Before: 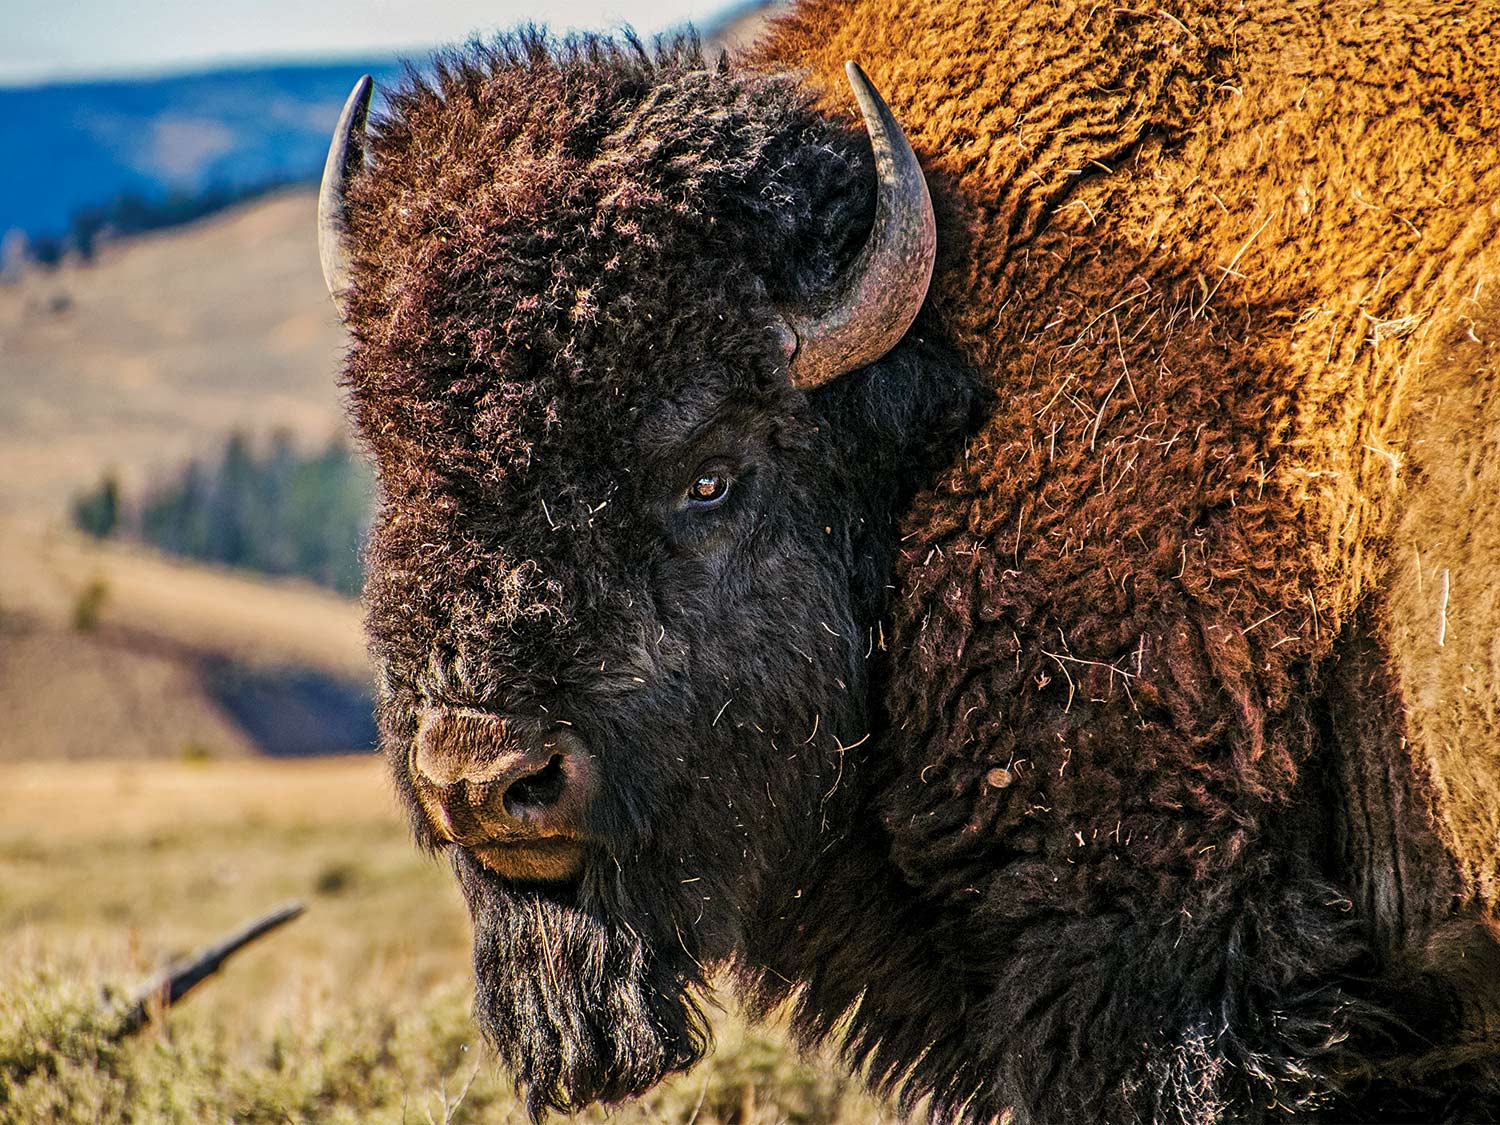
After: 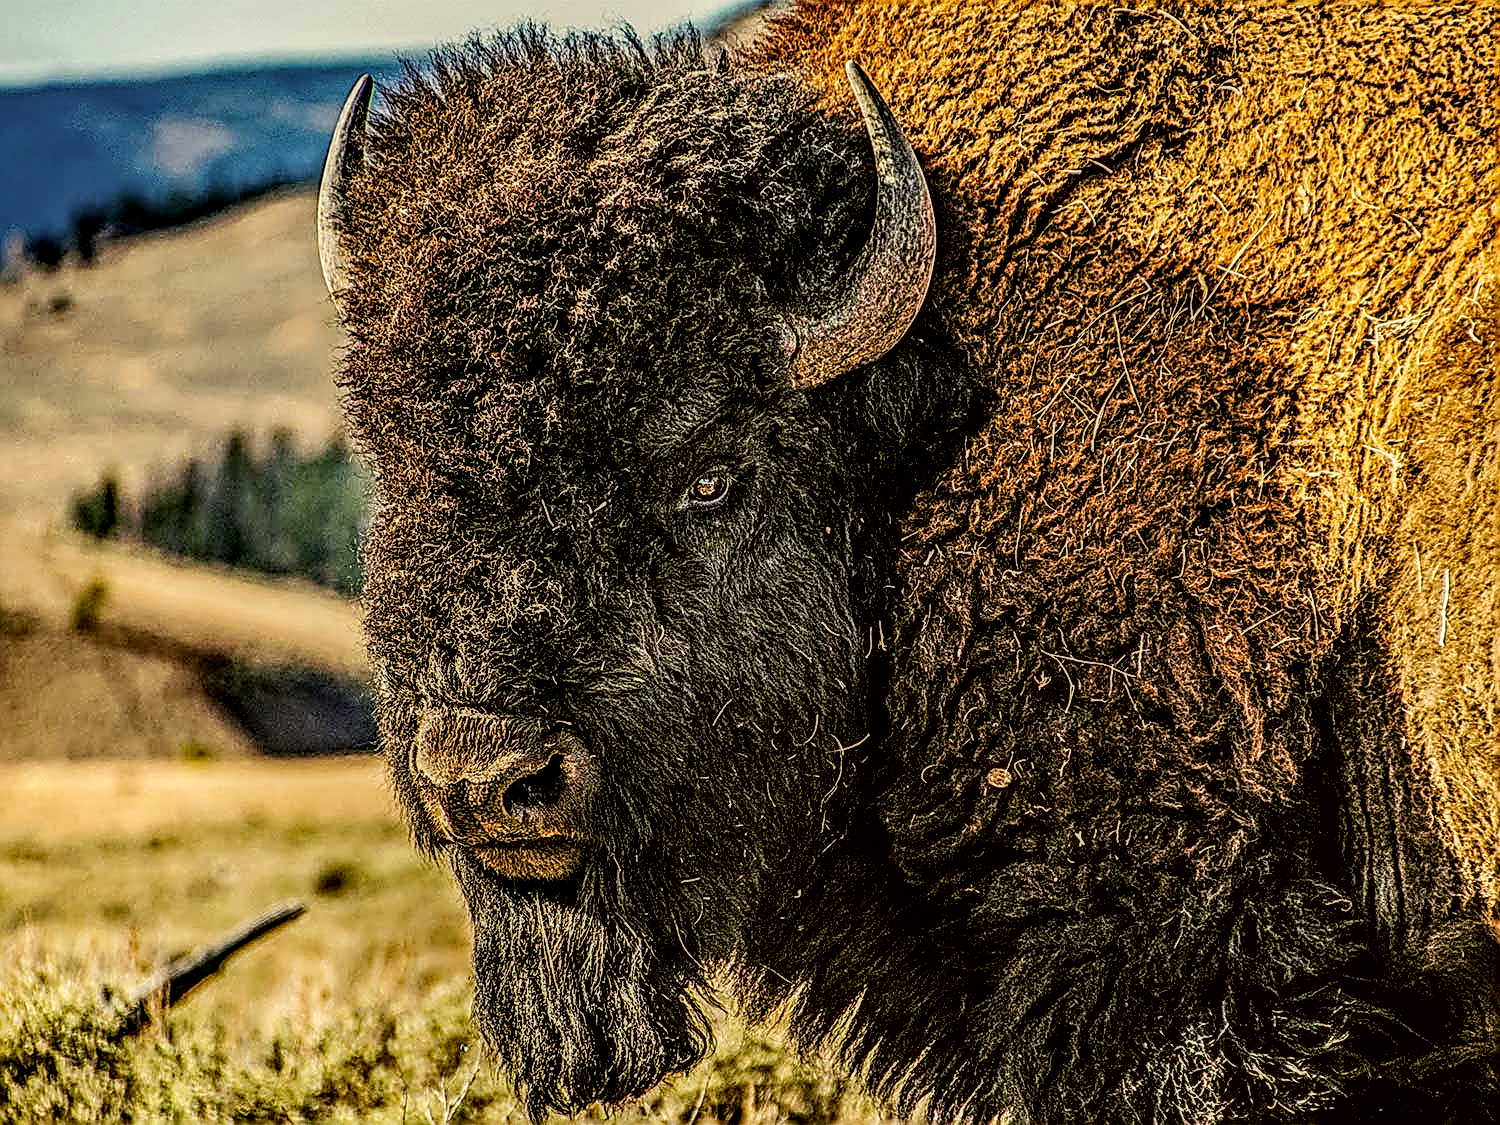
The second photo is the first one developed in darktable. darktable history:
haze removal: compatibility mode true, adaptive false
filmic rgb: black relative exposure -16 EV, white relative exposure 5.28 EV, hardness 5.9, contrast 1.246
local contrast: highlights 4%, shadows 6%, detail 182%
color correction: highlights a* -1.42, highlights b* 10.4, shadows a* 0.3, shadows b* 19.67
exposure: exposure -0.045 EV, compensate exposure bias true, compensate highlight preservation false
sharpen: amount 1.989
